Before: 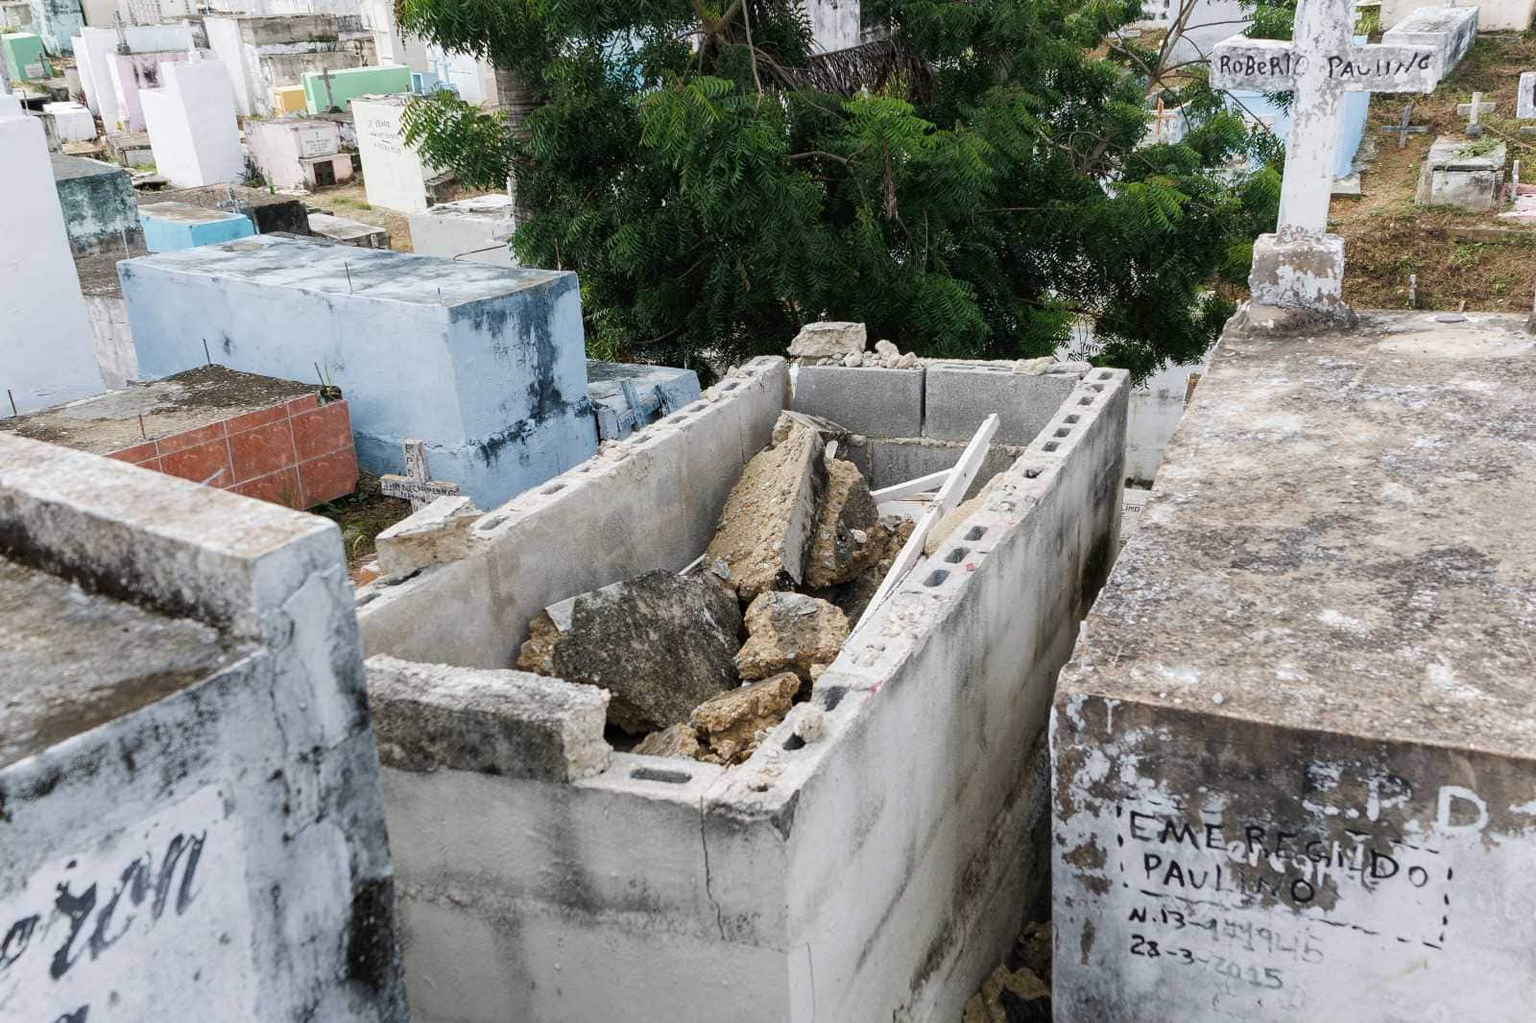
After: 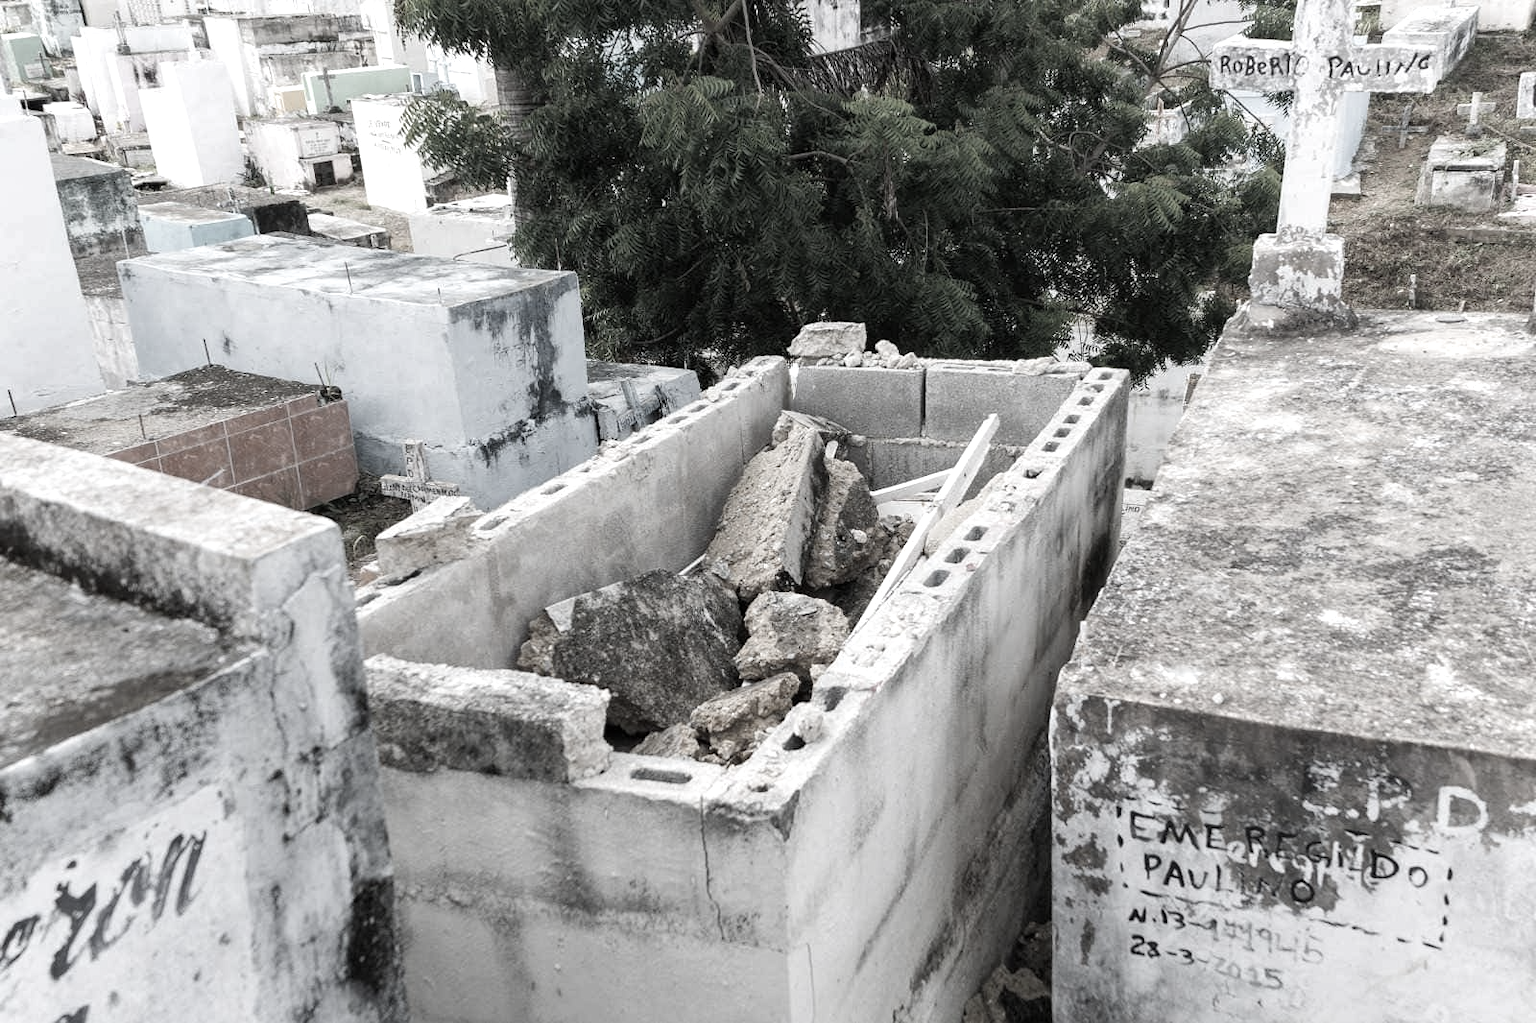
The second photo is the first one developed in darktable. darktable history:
color correction: highlights b* -0.05, saturation 0.221
exposure: exposure 0.372 EV, compensate exposure bias true, compensate highlight preservation false
